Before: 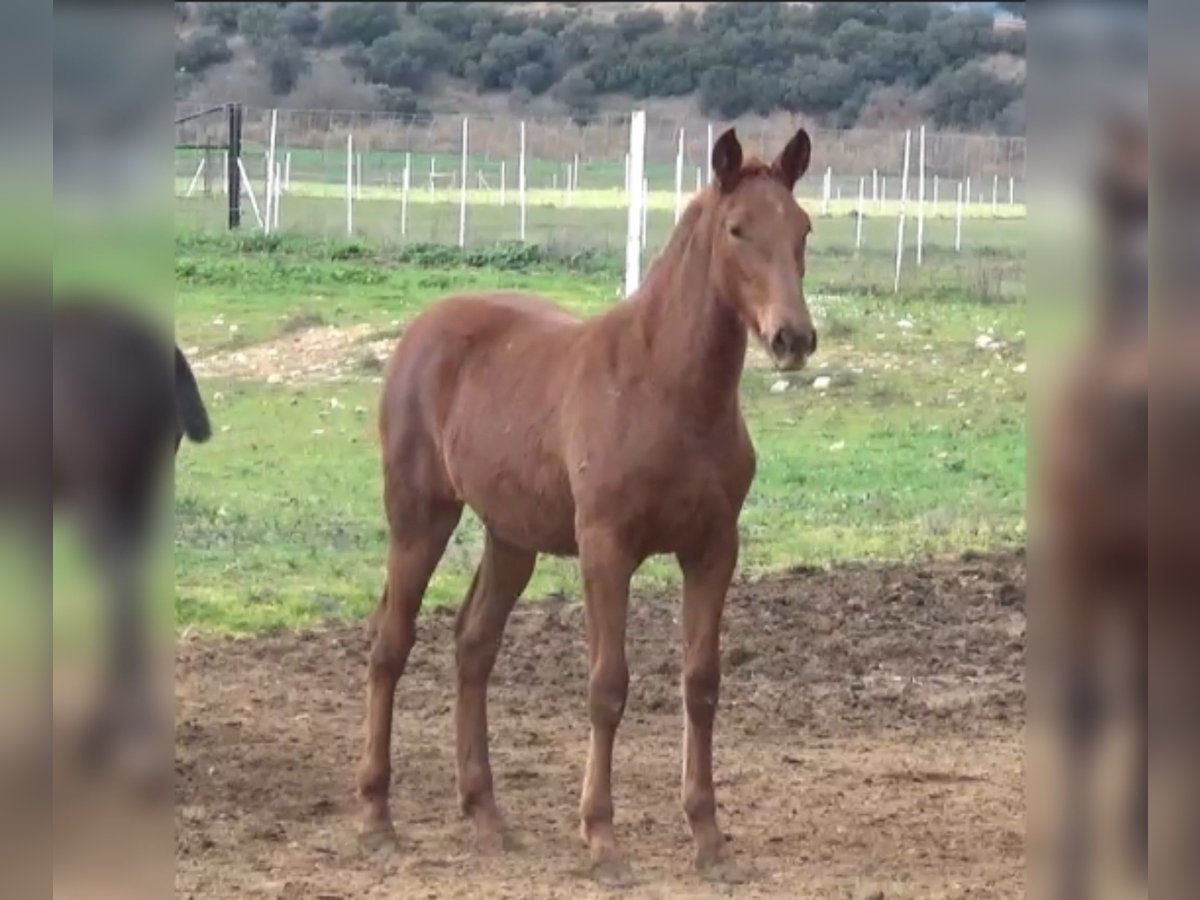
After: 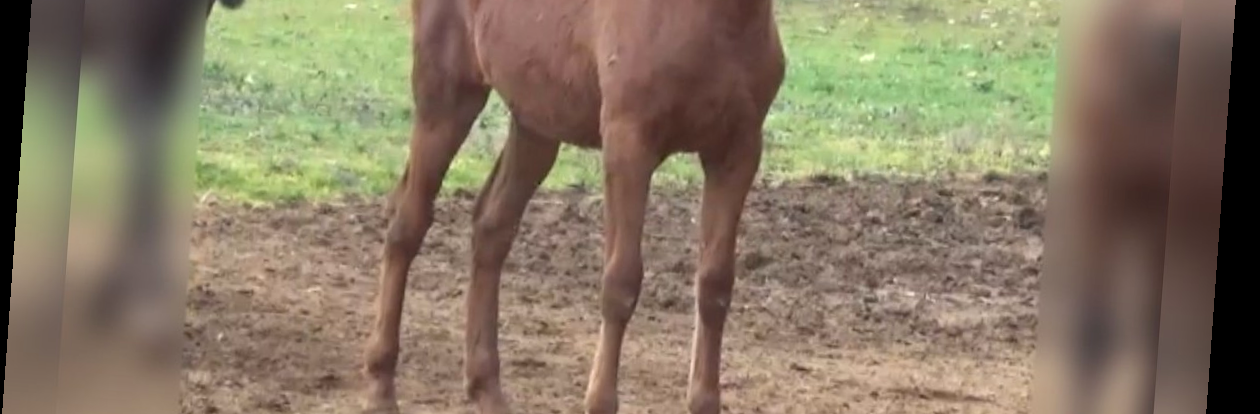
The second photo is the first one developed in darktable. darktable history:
exposure: exposure 0.161 EV, compensate highlight preservation false
crop: top 45.551%, bottom 12.262%
rotate and perspective: rotation 4.1°, automatic cropping off
